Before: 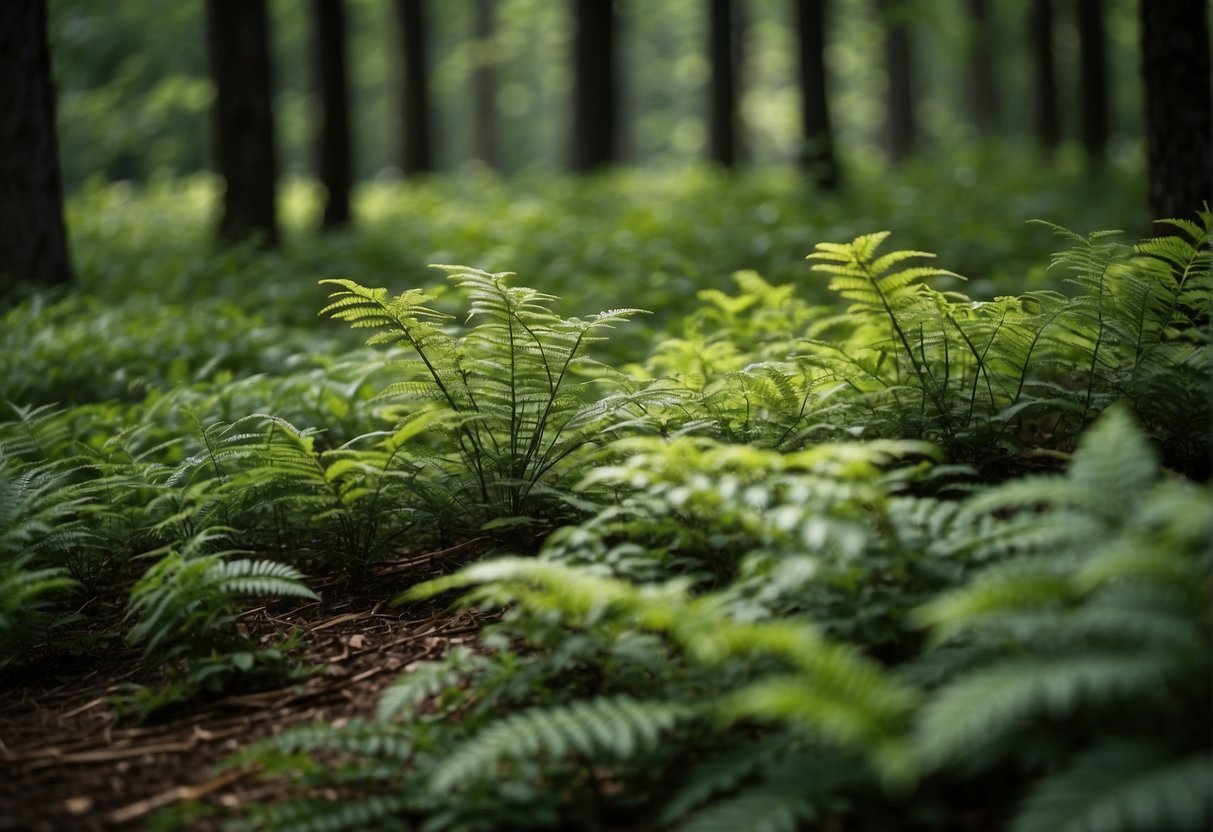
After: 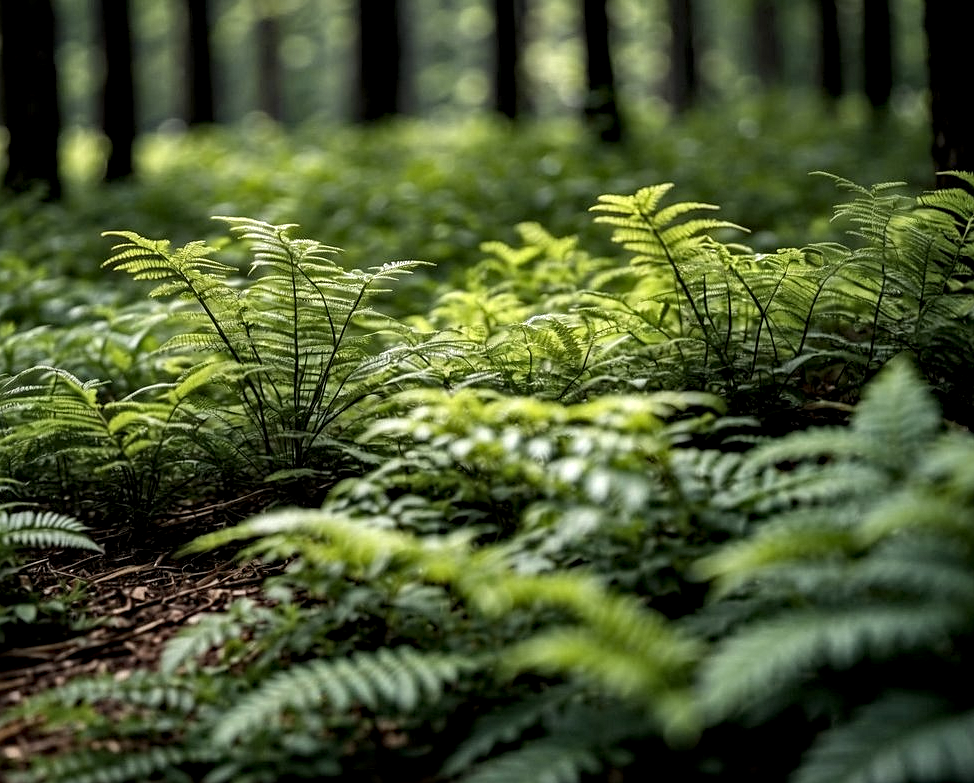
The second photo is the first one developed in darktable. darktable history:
haze removal: compatibility mode true, adaptive false
shadows and highlights: radius 125.46, shadows 30.51, highlights -30.51, low approximation 0.01, soften with gaussian
local contrast: detail 150%
crop and rotate: left 17.959%, top 5.771%, right 1.742%
sharpen: on, module defaults
